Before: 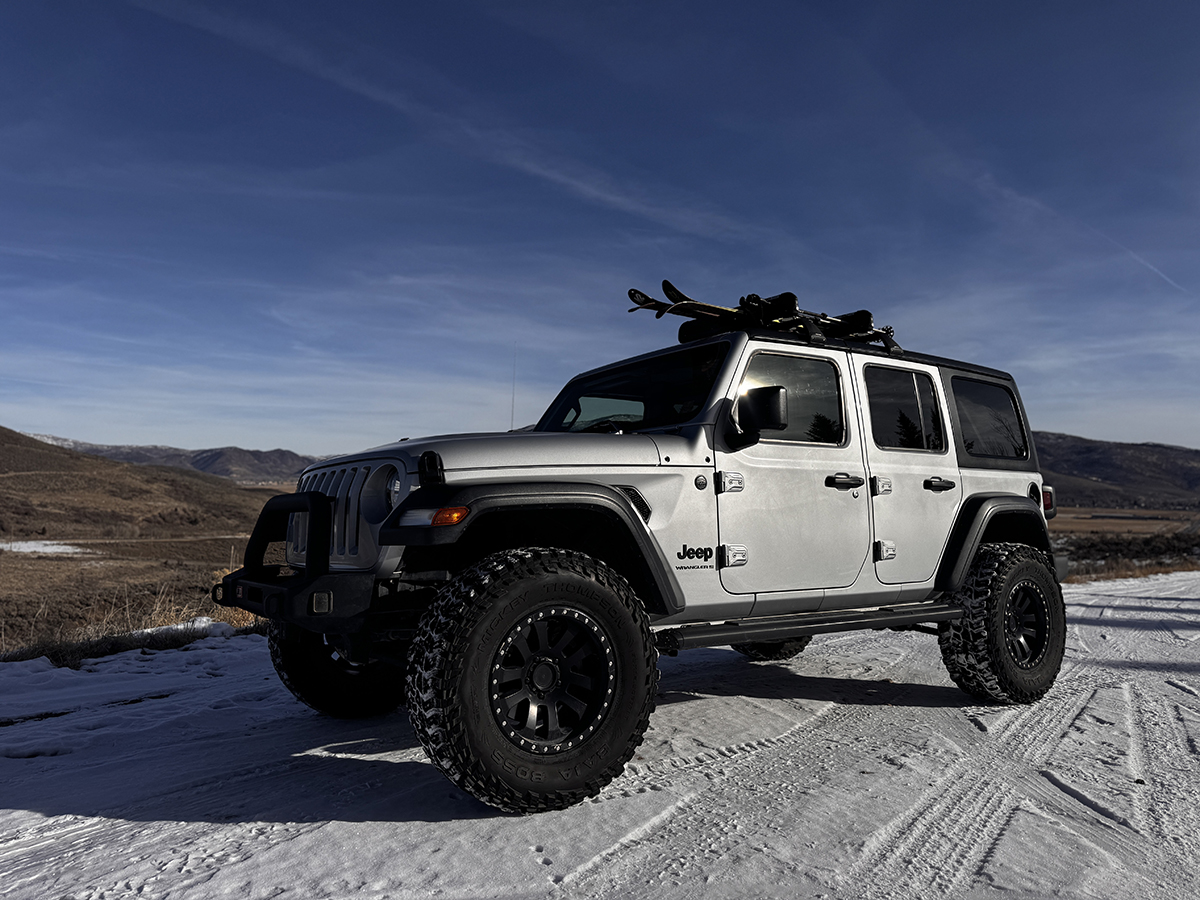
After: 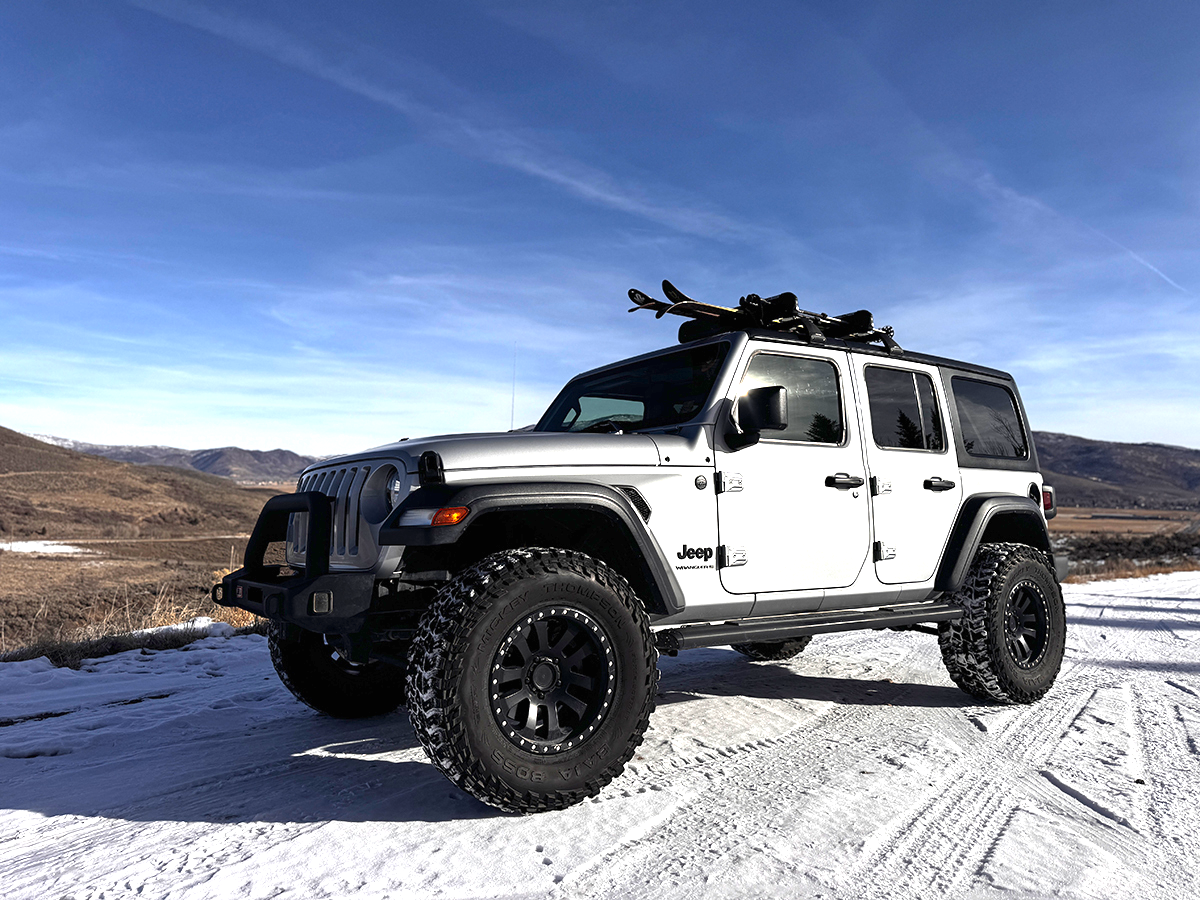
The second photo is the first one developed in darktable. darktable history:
exposure: black level correction 0, exposure 1.5 EV, compensate highlight preservation false
